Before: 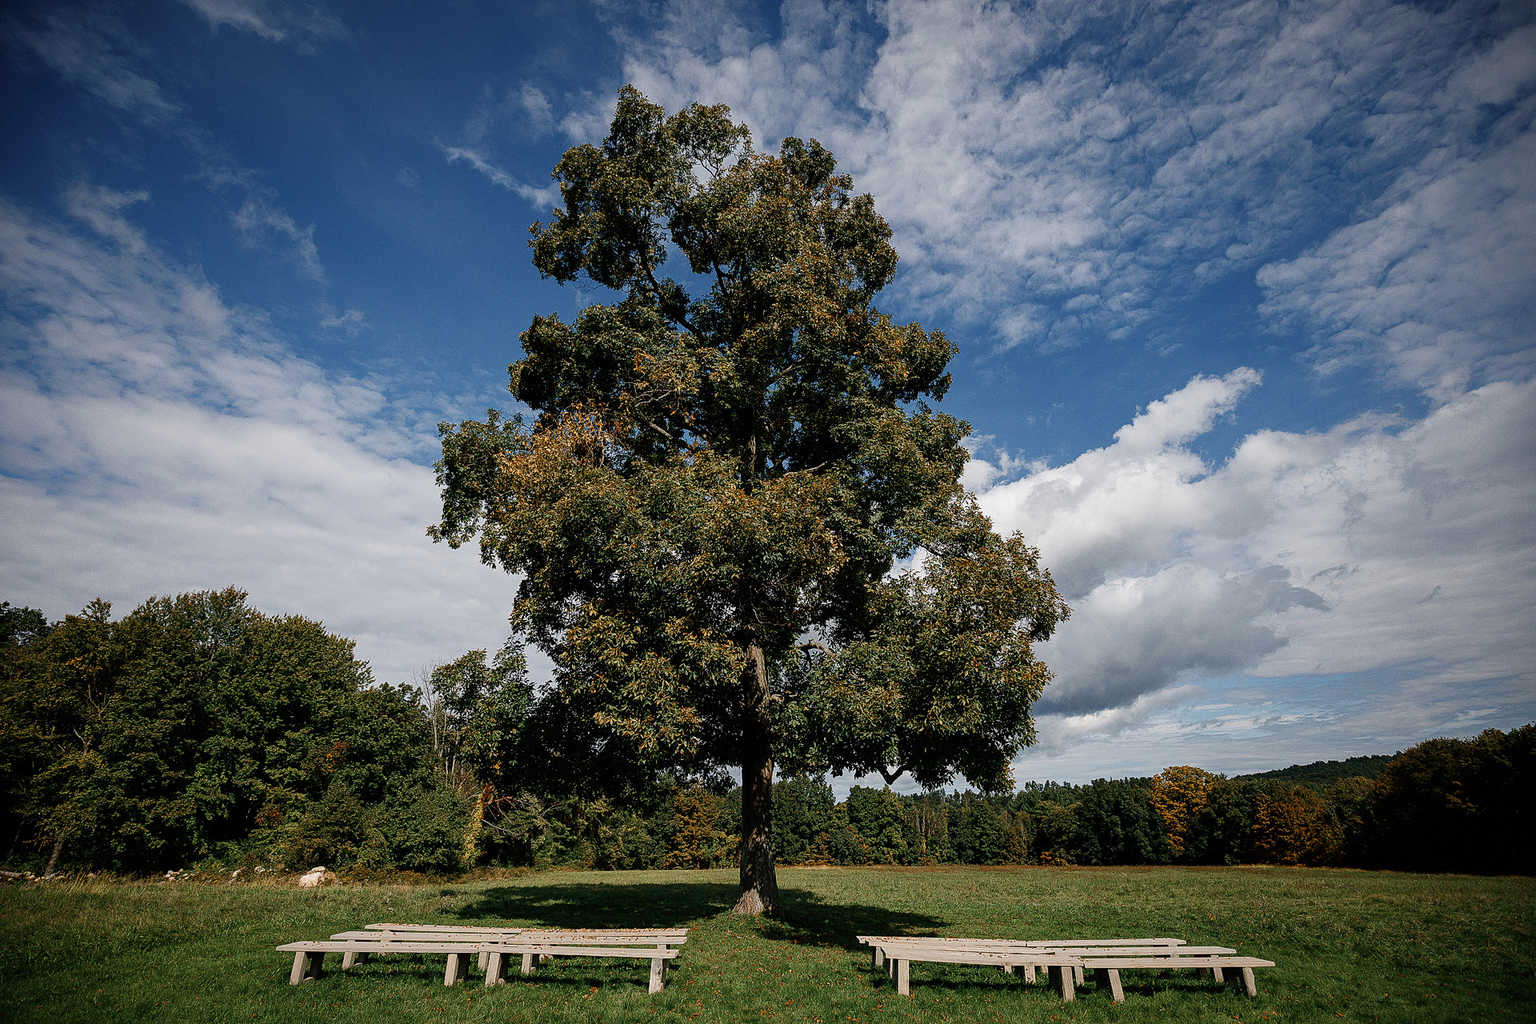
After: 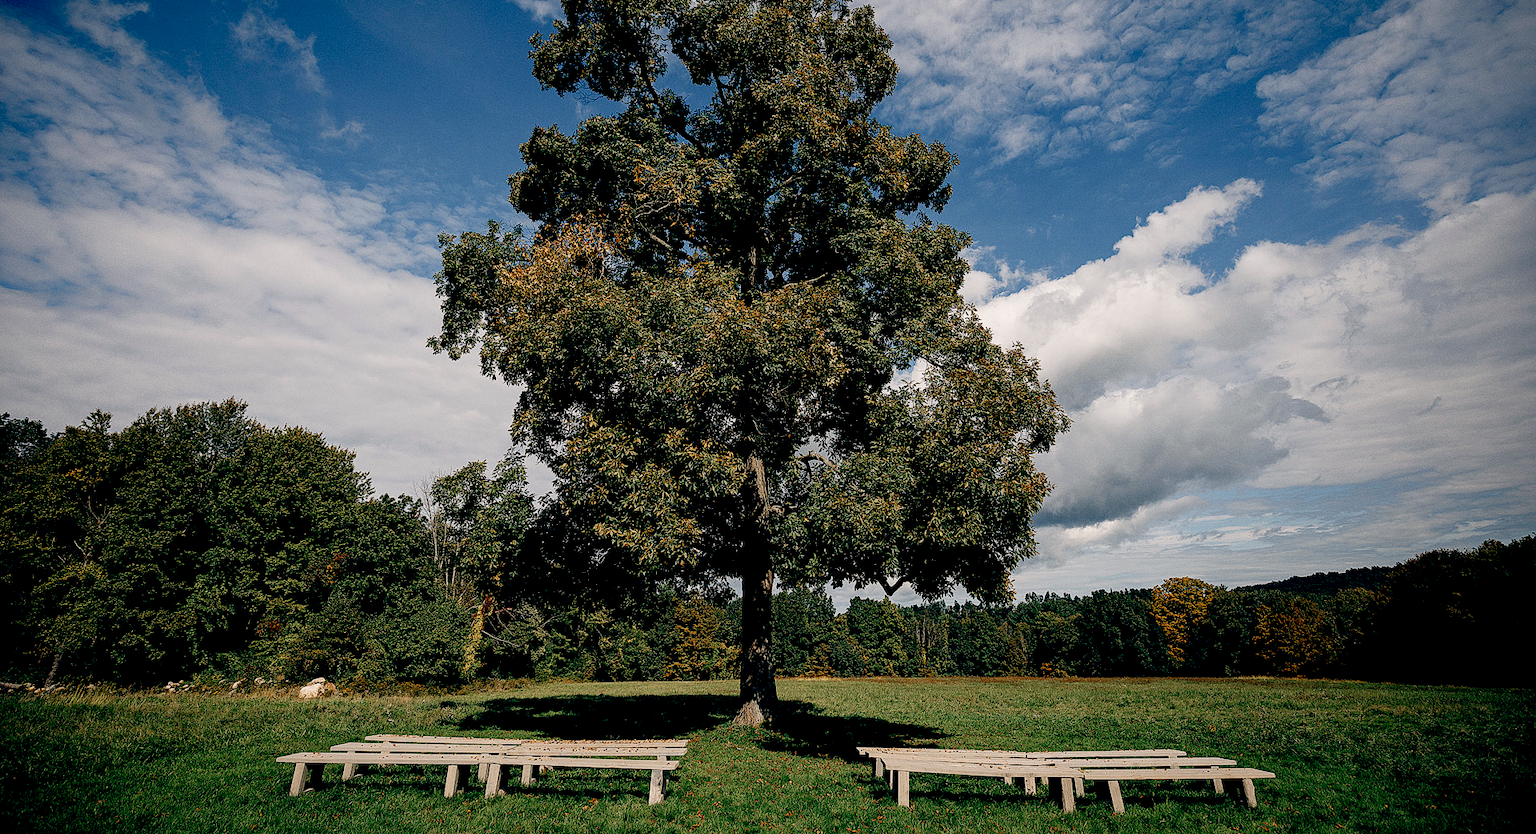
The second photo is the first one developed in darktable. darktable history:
color balance: lift [0.975, 0.993, 1, 1.015], gamma [1.1, 1, 1, 0.945], gain [1, 1.04, 1, 0.95]
crop and rotate: top 18.507%
tone equalizer: on, module defaults
